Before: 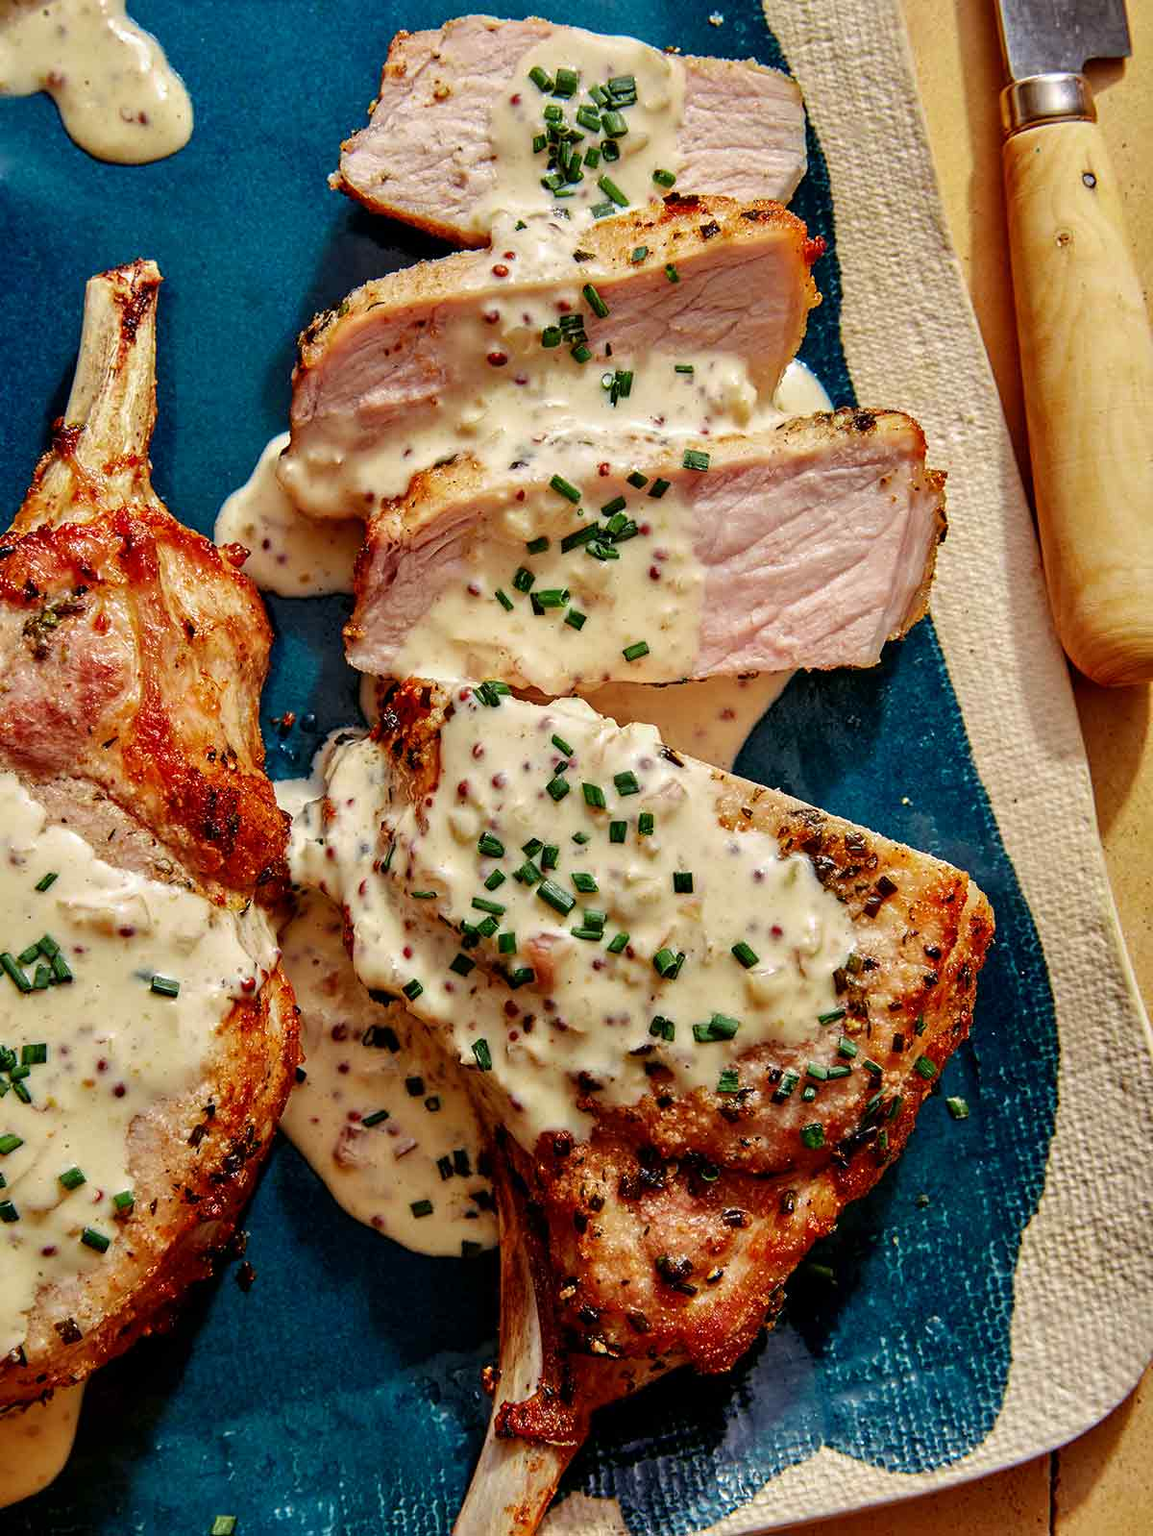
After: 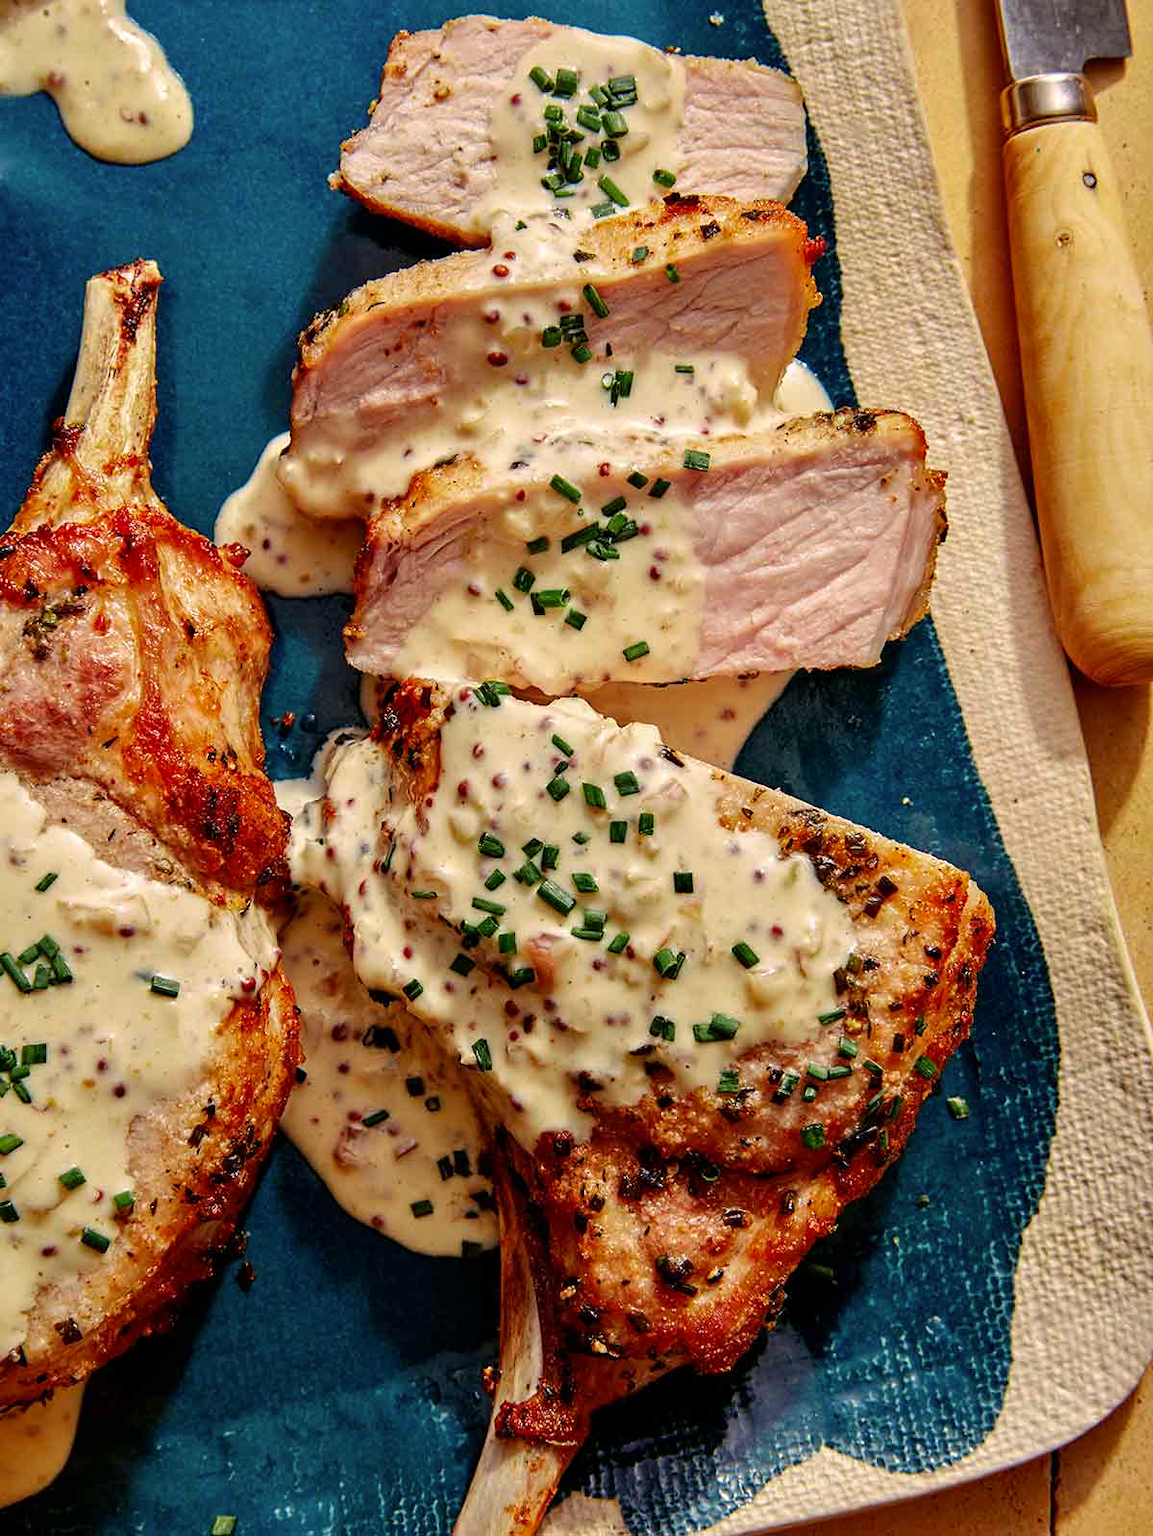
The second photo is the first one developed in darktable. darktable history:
color correction: highlights a* 3.6, highlights b* 5.15
